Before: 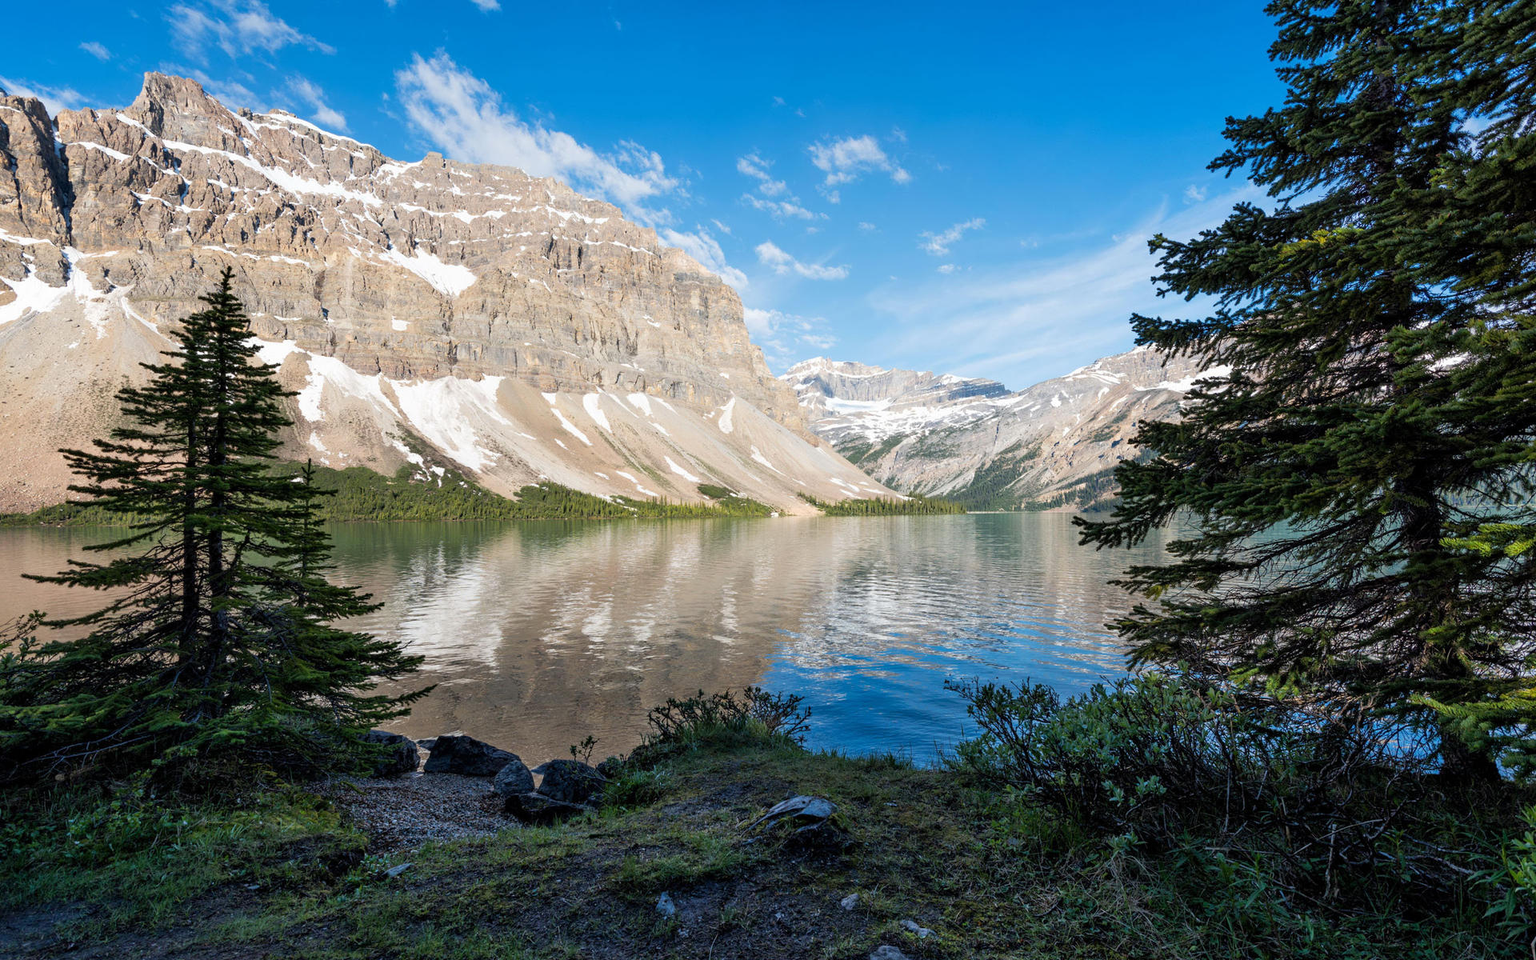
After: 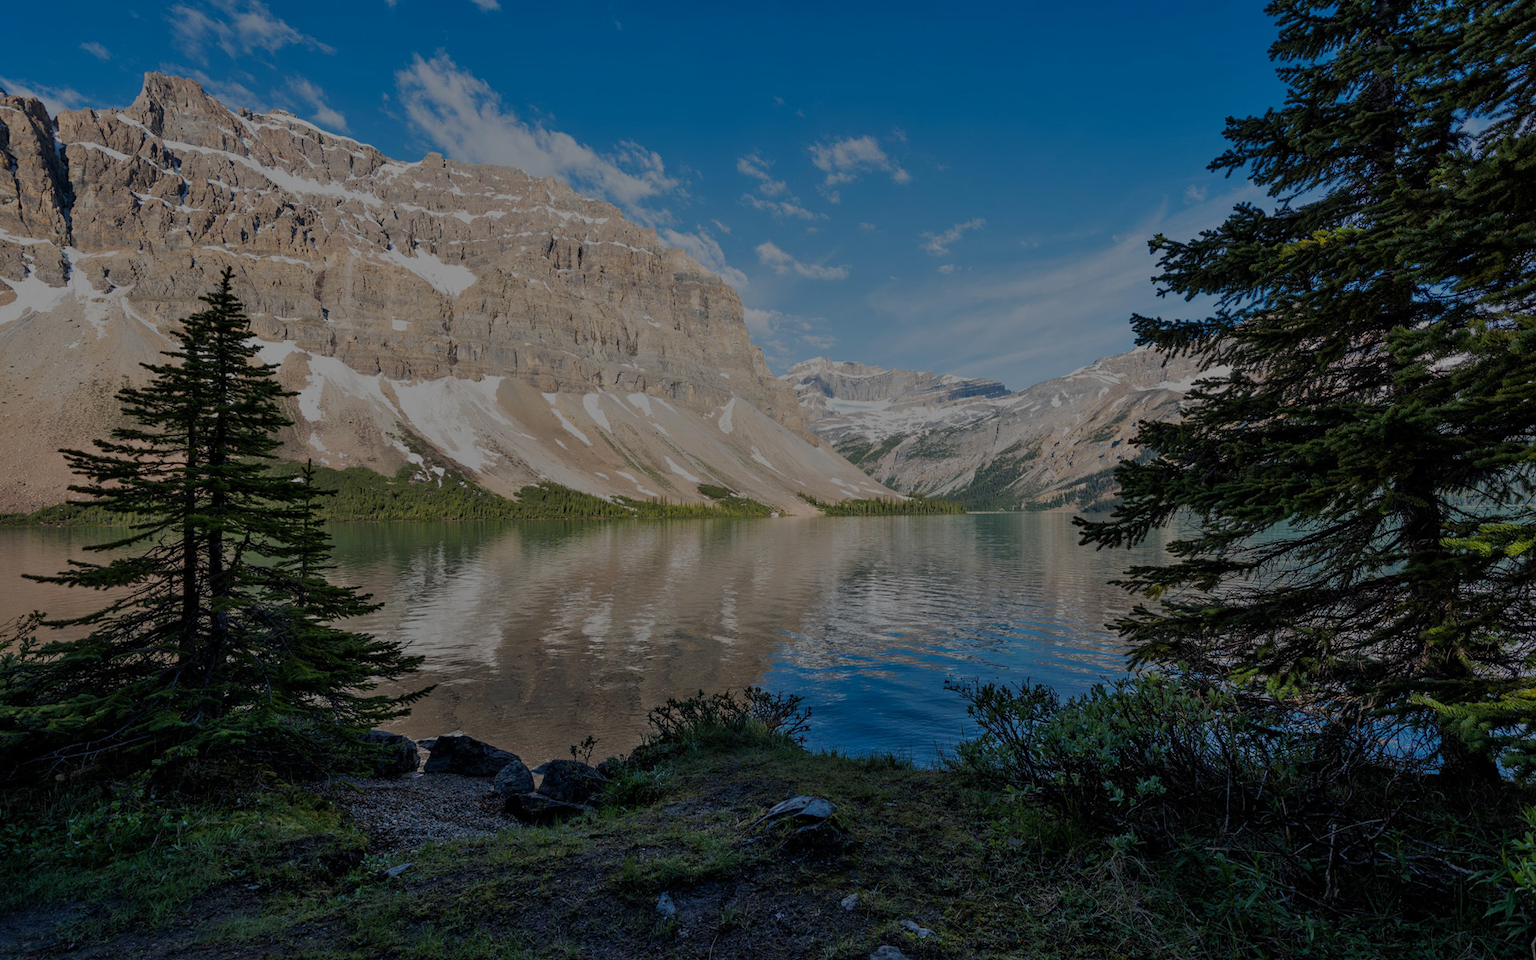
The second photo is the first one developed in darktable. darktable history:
exposure: exposure -1.468 EV, compensate highlight preservation false
tone equalizer: -8 EV 0.25 EV, -7 EV 0.417 EV, -6 EV 0.417 EV, -5 EV 0.25 EV, -3 EV -0.25 EV, -2 EV -0.417 EV, -1 EV -0.417 EV, +0 EV -0.25 EV, edges refinement/feathering 500, mask exposure compensation -1.57 EV, preserve details guided filter
